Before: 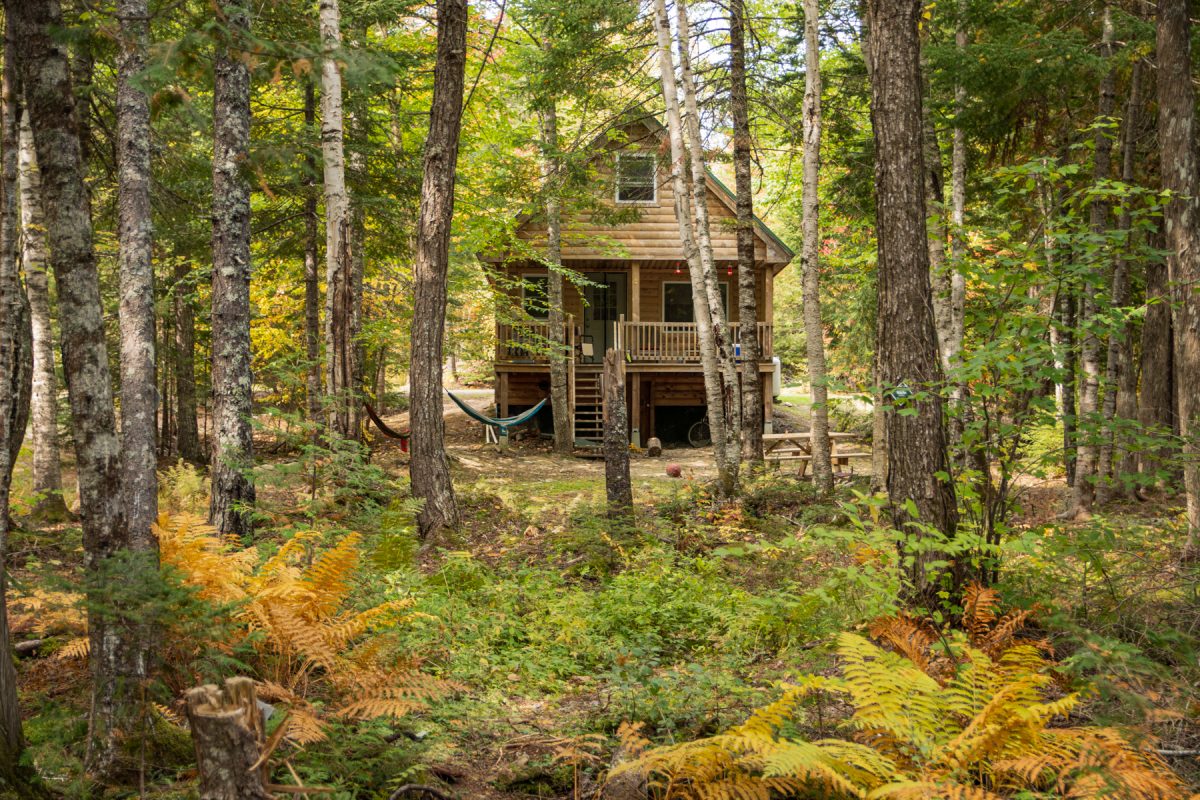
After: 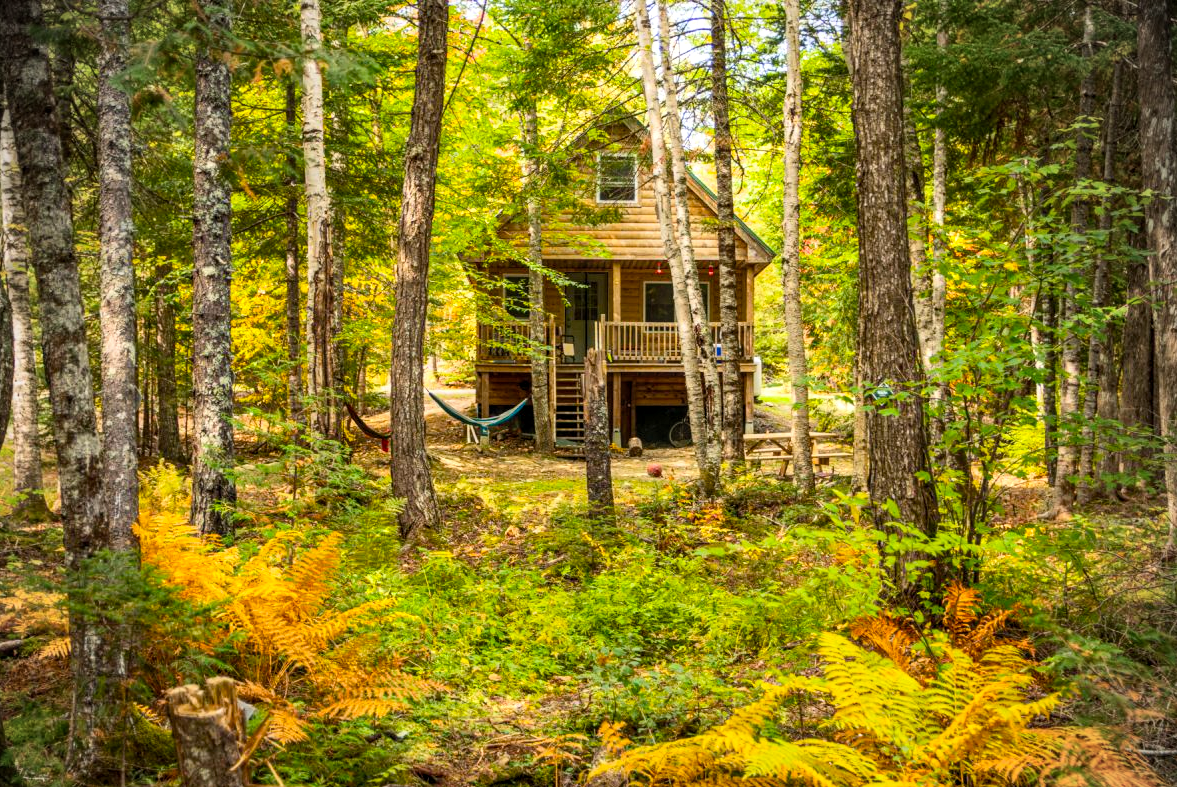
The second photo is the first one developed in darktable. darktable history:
contrast brightness saturation: contrast 0.204, brightness 0.161, saturation 0.219
color balance rgb: perceptual saturation grading › global saturation 30.622%
vignetting: center (-0.029, 0.234)
local contrast: on, module defaults
crop: left 1.642%, right 0.274%, bottom 1.608%
